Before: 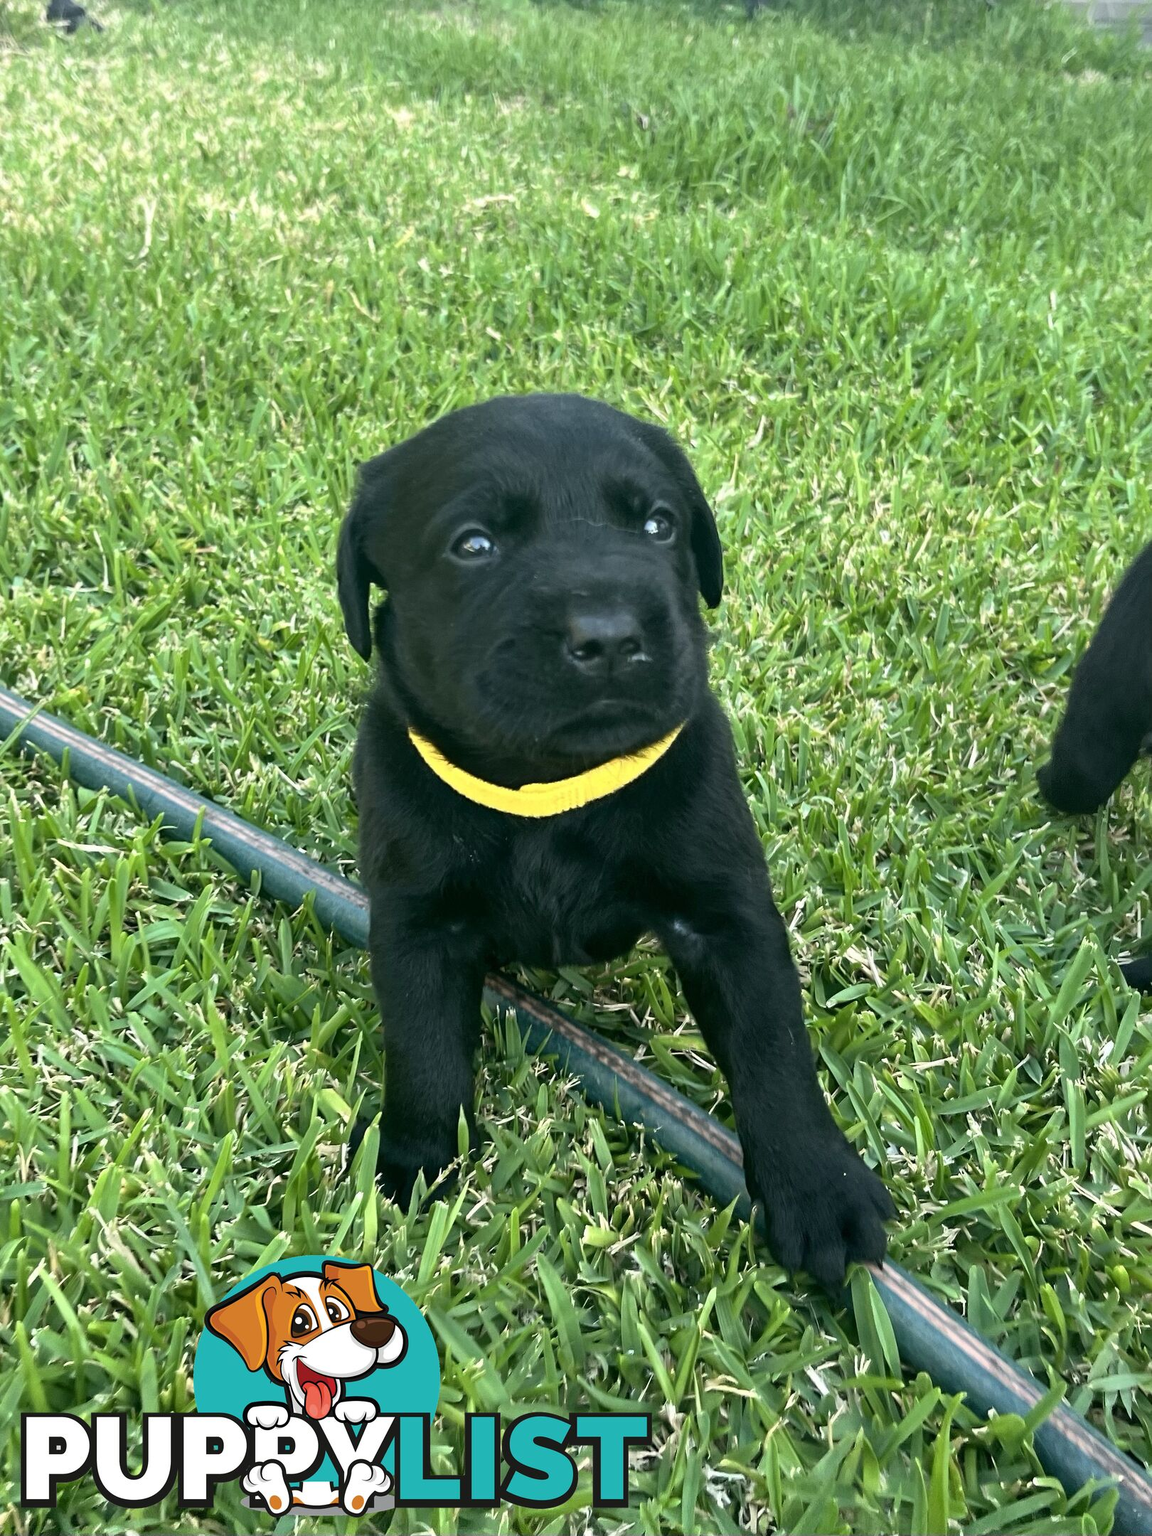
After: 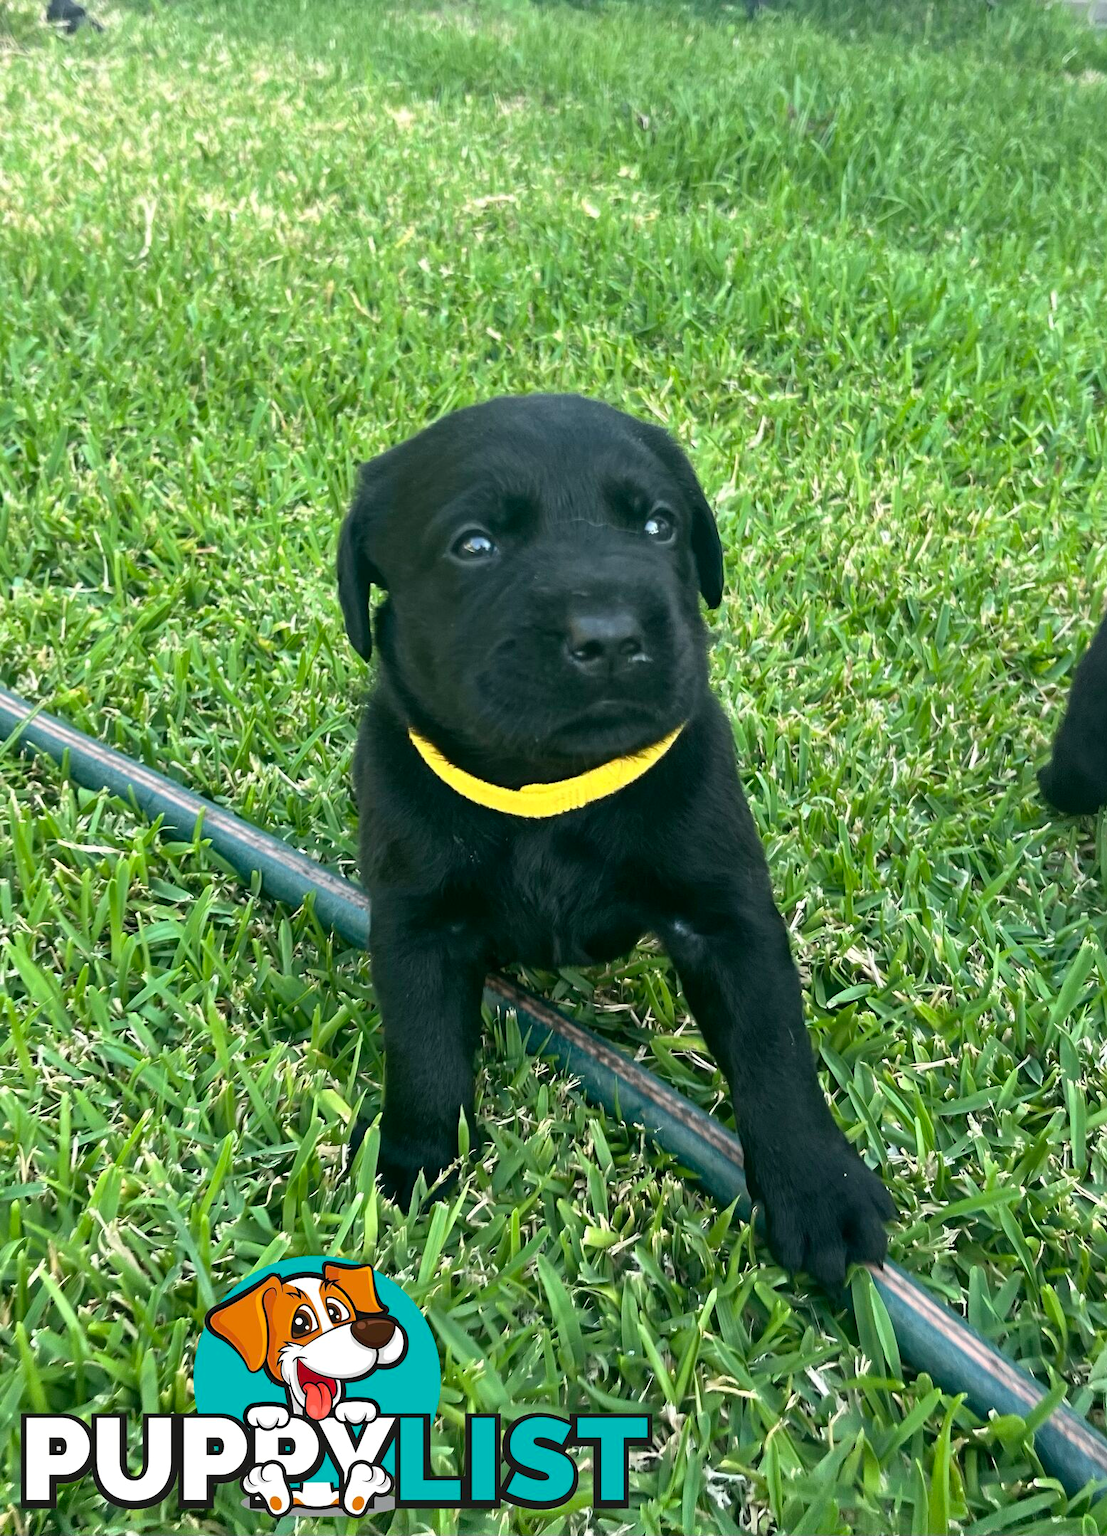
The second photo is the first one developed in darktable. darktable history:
exposure: exposure 0.02 EV, compensate highlight preservation false
crop: right 3.941%, bottom 0.02%
